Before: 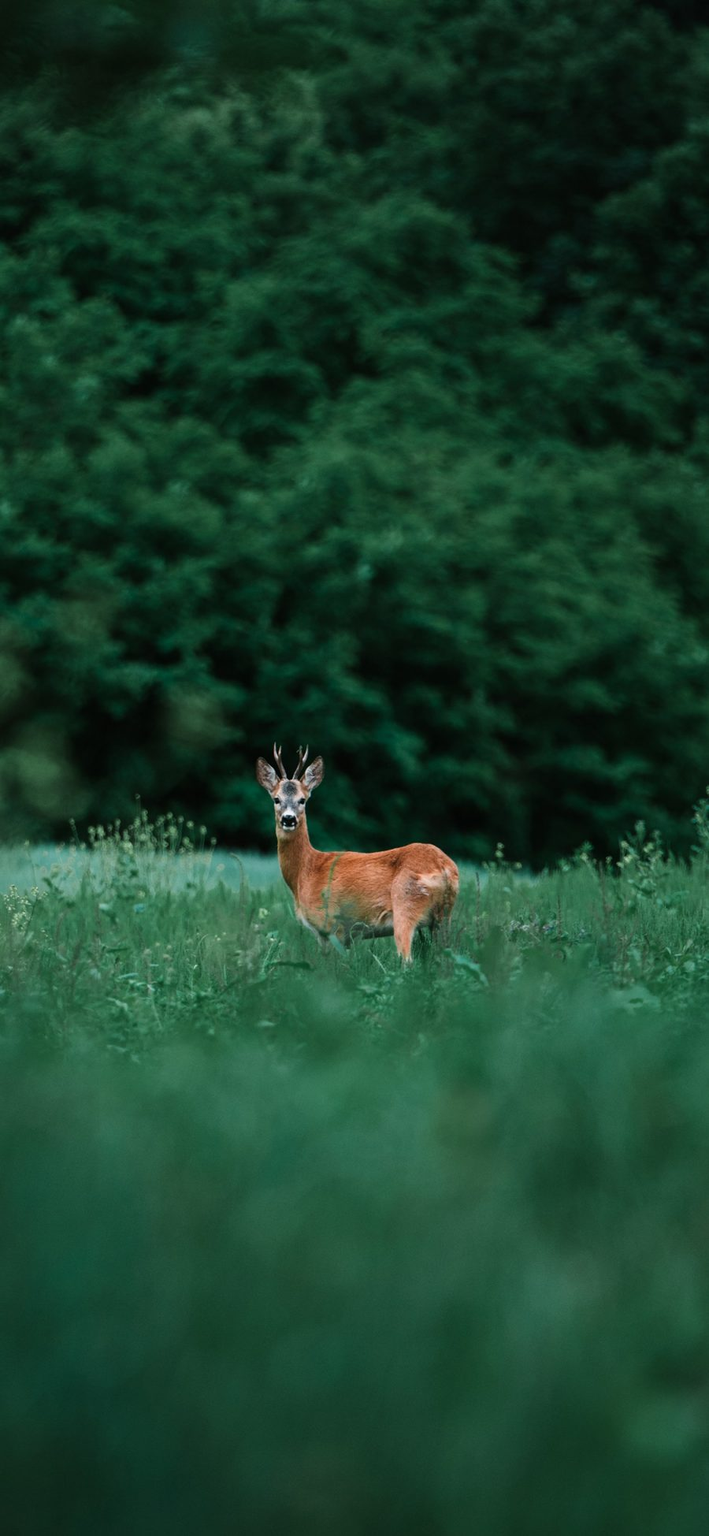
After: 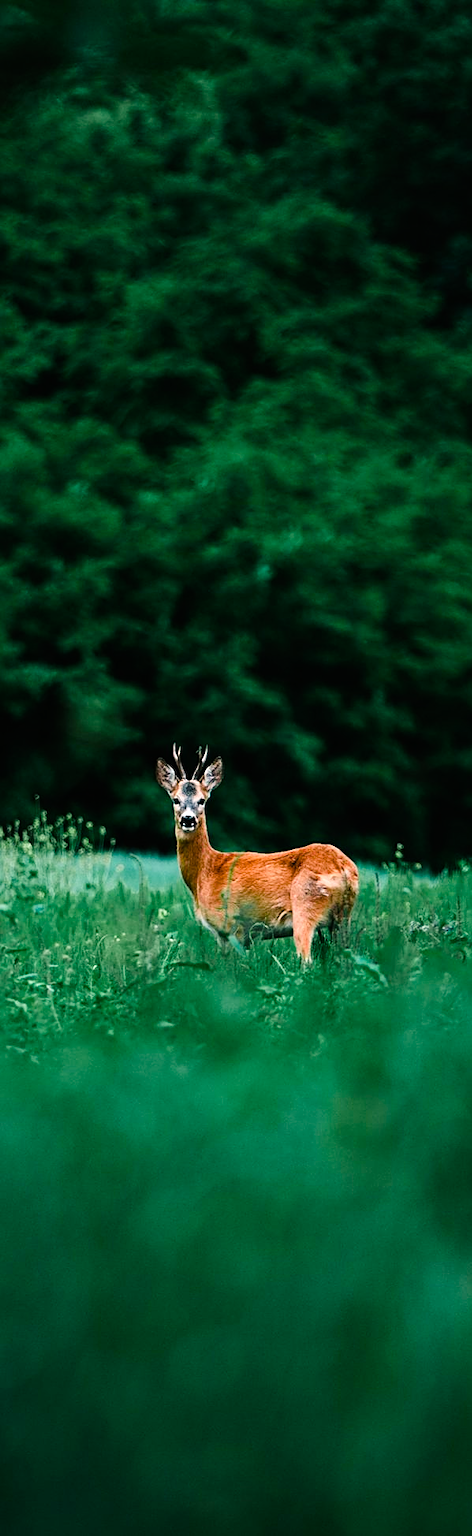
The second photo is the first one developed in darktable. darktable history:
color balance rgb: shadows lift › chroma 1%, shadows lift › hue 217.2°, power › hue 310.8°, highlights gain › chroma 2%, highlights gain › hue 44.4°, global offset › luminance 0.25%, global offset › hue 171.6°, perceptual saturation grading › global saturation 14.09%, perceptual saturation grading › highlights -30%, perceptual saturation grading › shadows 50.67%, global vibrance 25%, contrast 20%
crop and rotate: left 14.292%, right 19.041%
sharpen: on, module defaults
tone curve: curves: ch0 [(0, 0) (0.004, 0.001) (0.133, 0.112) (0.325, 0.362) (0.832, 0.893) (1, 1)], color space Lab, linked channels, preserve colors none
